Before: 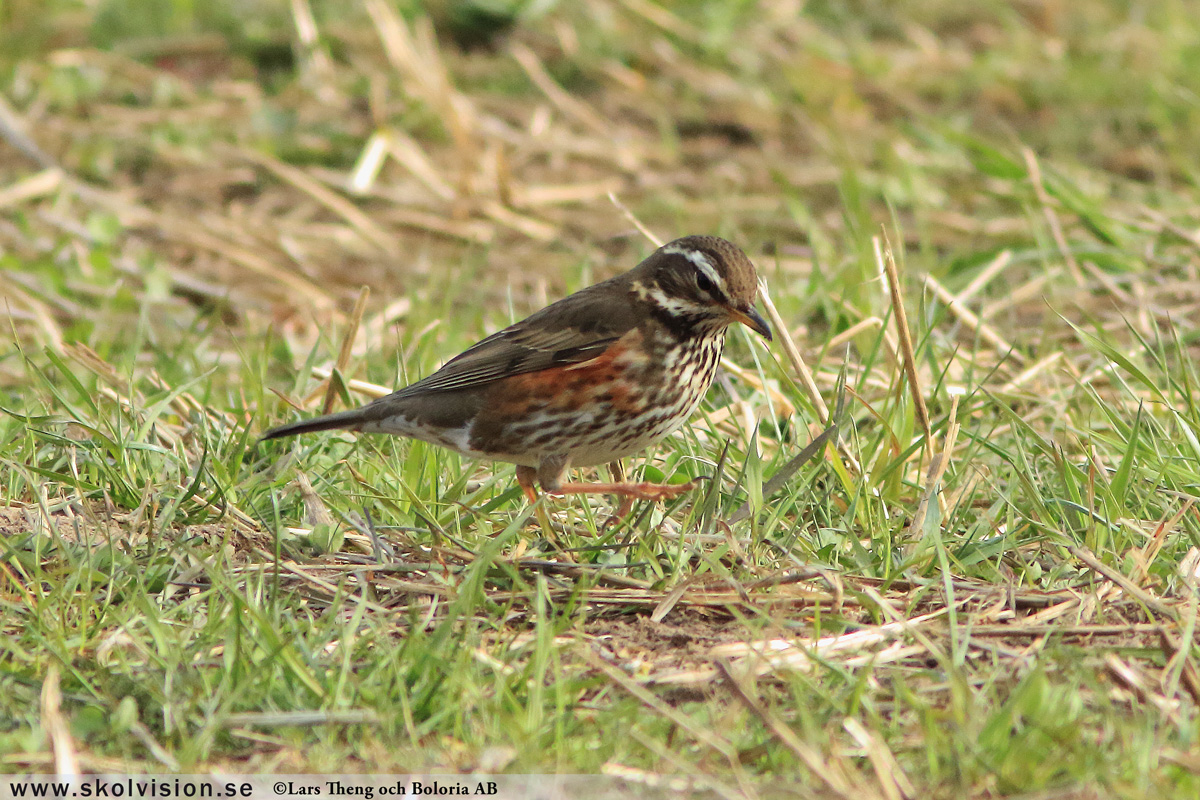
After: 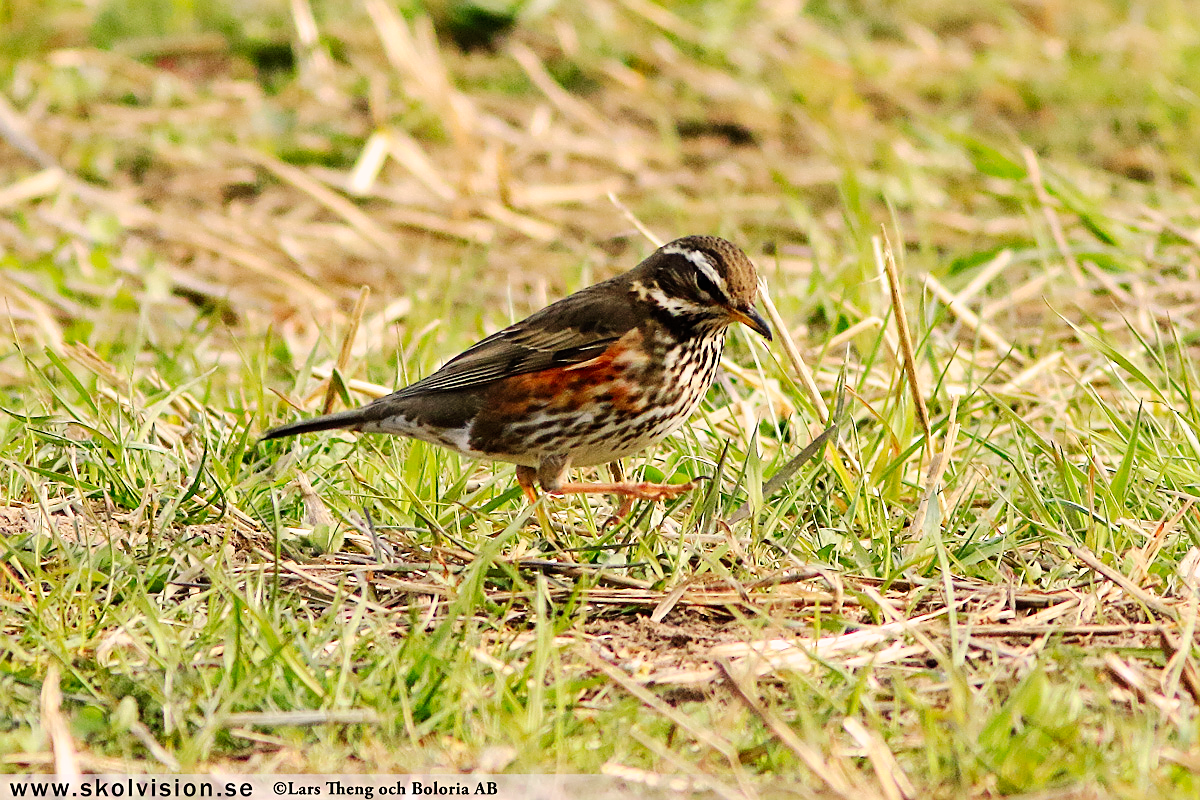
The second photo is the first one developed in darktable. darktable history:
color correction: highlights a* 5.81, highlights b* 4.84
tone curve: curves: ch0 [(0, 0) (0.003, 0) (0.011, 0.001) (0.025, 0.003) (0.044, 0.005) (0.069, 0.011) (0.1, 0.021) (0.136, 0.035) (0.177, 0.079) (0.224, 0.134) (0.277, 0.219) (0.335, 0.315) (0.399, 0.42) (0.468, 0.529) (0.543, 0.636) (0.623, 0.727) (0.709, 0.805) (0.801, 0.88) (0.898, 0.957) (1, 1)], preserve colors none
sharpen: on, module defaults
